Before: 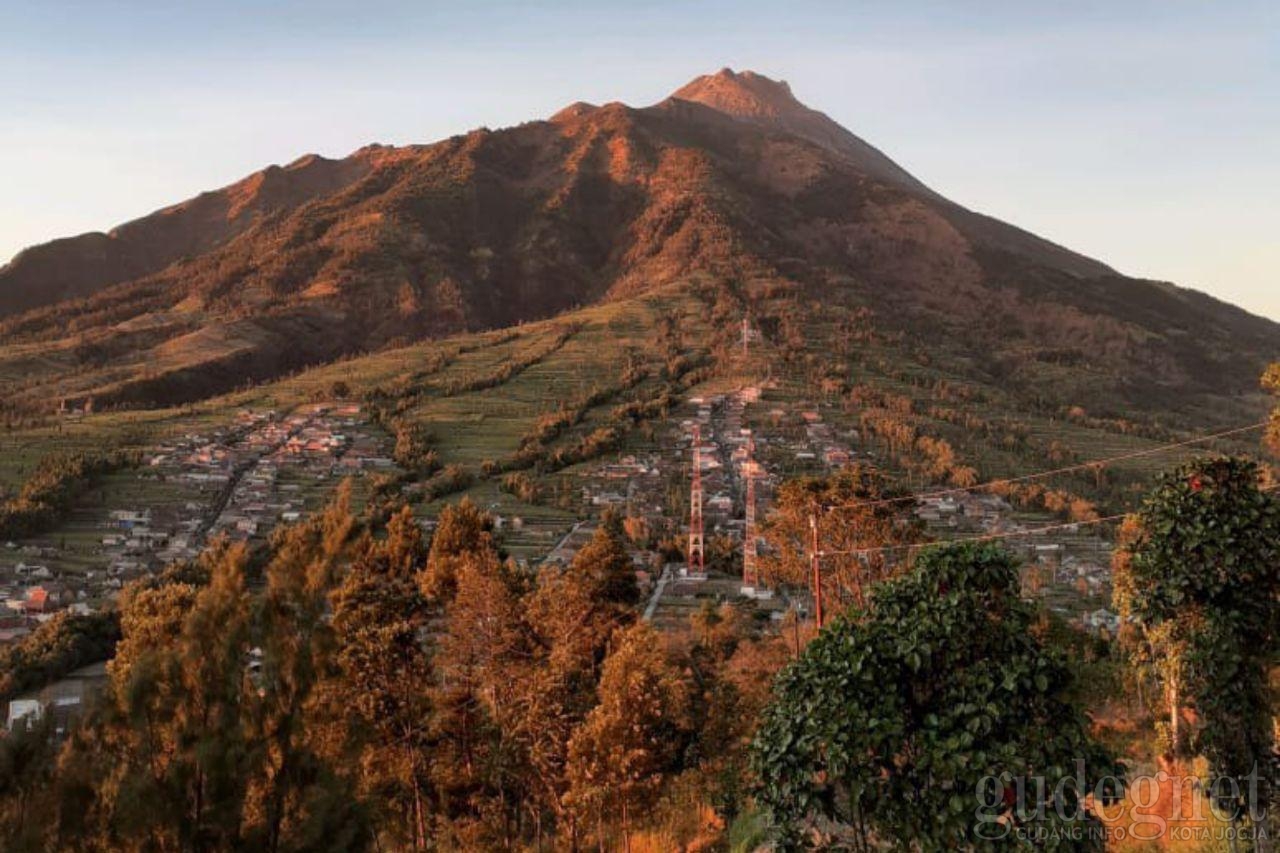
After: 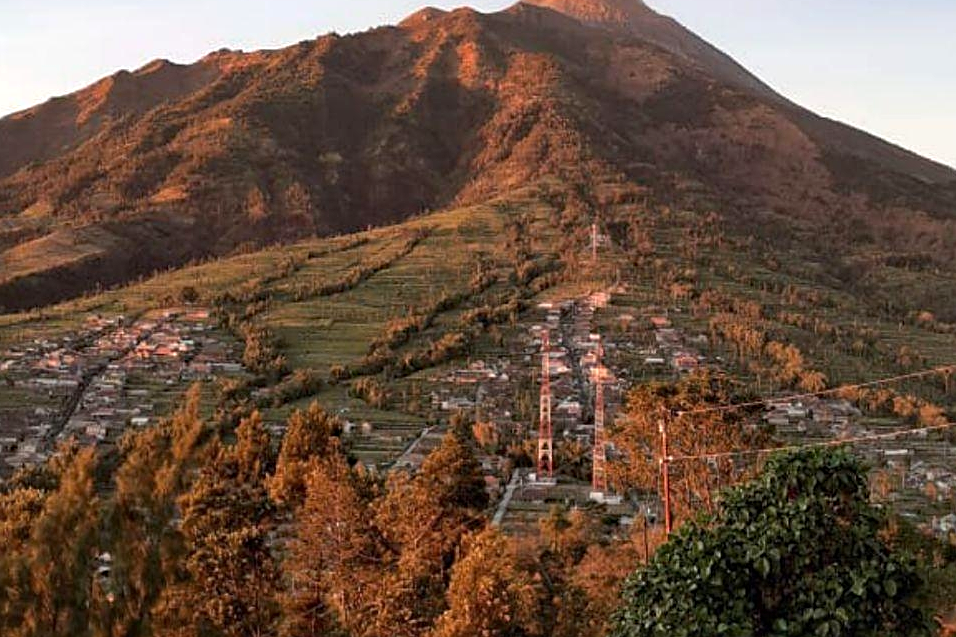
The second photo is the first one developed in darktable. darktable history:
color zones: curves: ch2 [(0, 0.5) (0.143, 0.5) (0.286, 0.489) (0.415, 0.421) (0.571, 0.5) (0.714, 0.5) (0.857, 0.5) (1, 0.5)]
exposure: exposure 0.236 EV, compensate highlight preservation false
sharpen: on, module defaults
white balance: emerald 1
crop and rotate: left 11.831%, top 11.346%, right 13.429%, bottom 13.899%
haze removal: on, module defaults
